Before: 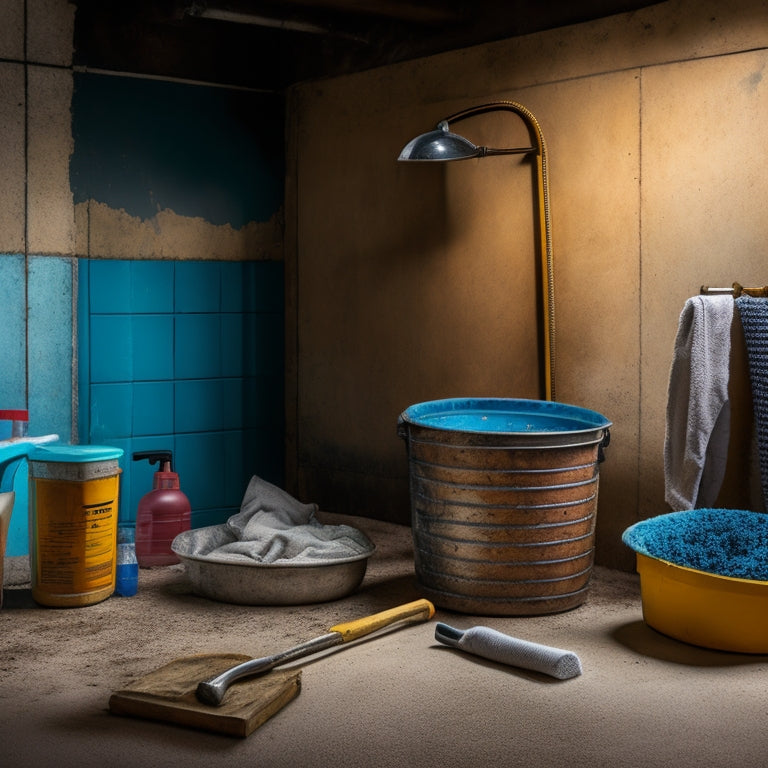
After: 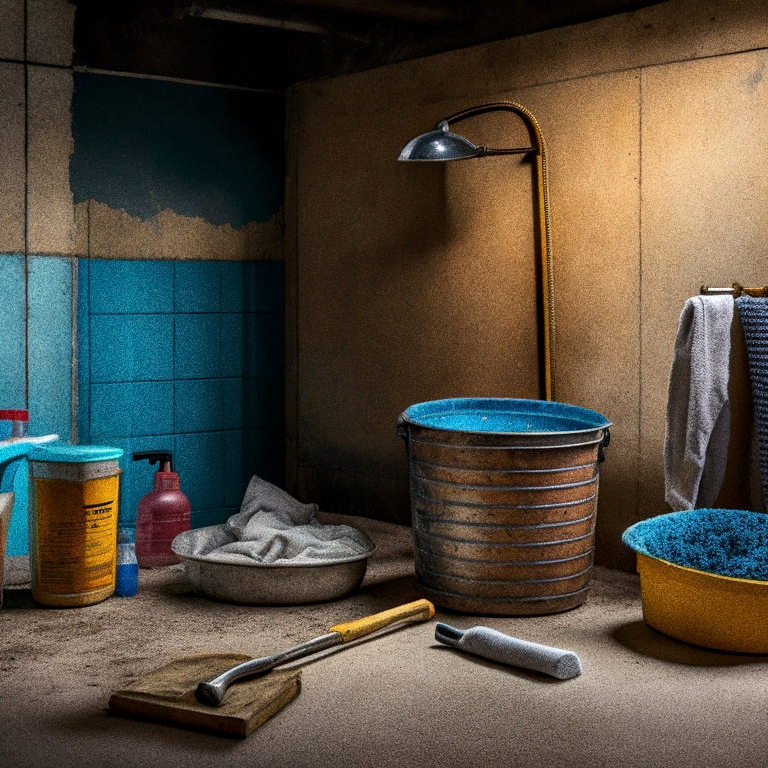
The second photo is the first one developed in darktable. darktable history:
grain: coarseness 10.62 ISO, strength 55.56%
contrast equalizer: octaves 7, y [[0.6 ×6], [0.55 ×6], [0 ×6], [0 ×6], [0 ×6]], mix 0.3
